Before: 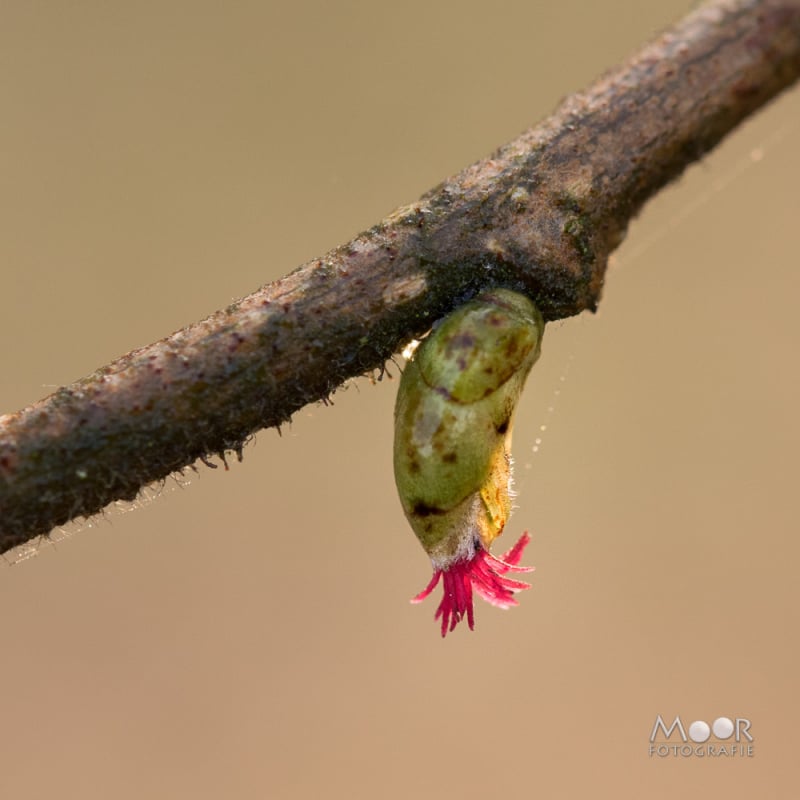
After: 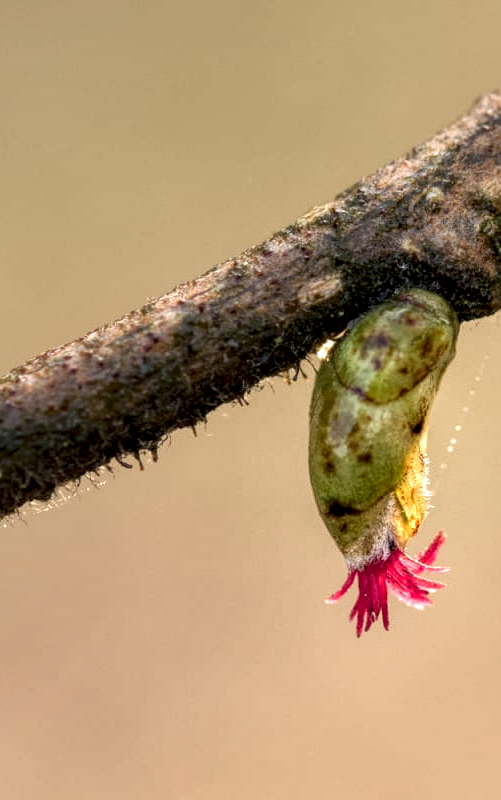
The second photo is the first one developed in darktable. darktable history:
local contrast: highlights 100%, shadows 100%, detail 199%, midtone range 0.2
tone equalizer: -8 EV -0.426 EV, -7 EV -0.357 EV, -6 EV -0.308 EV, -5 EV -0.232 EV, -3 EV 0.229 EV, -2 EV 0.336 EV, -1 EV 0.399 EV, +0 EV 0.436 EV
crop: left 10.68%, right 26.581%
